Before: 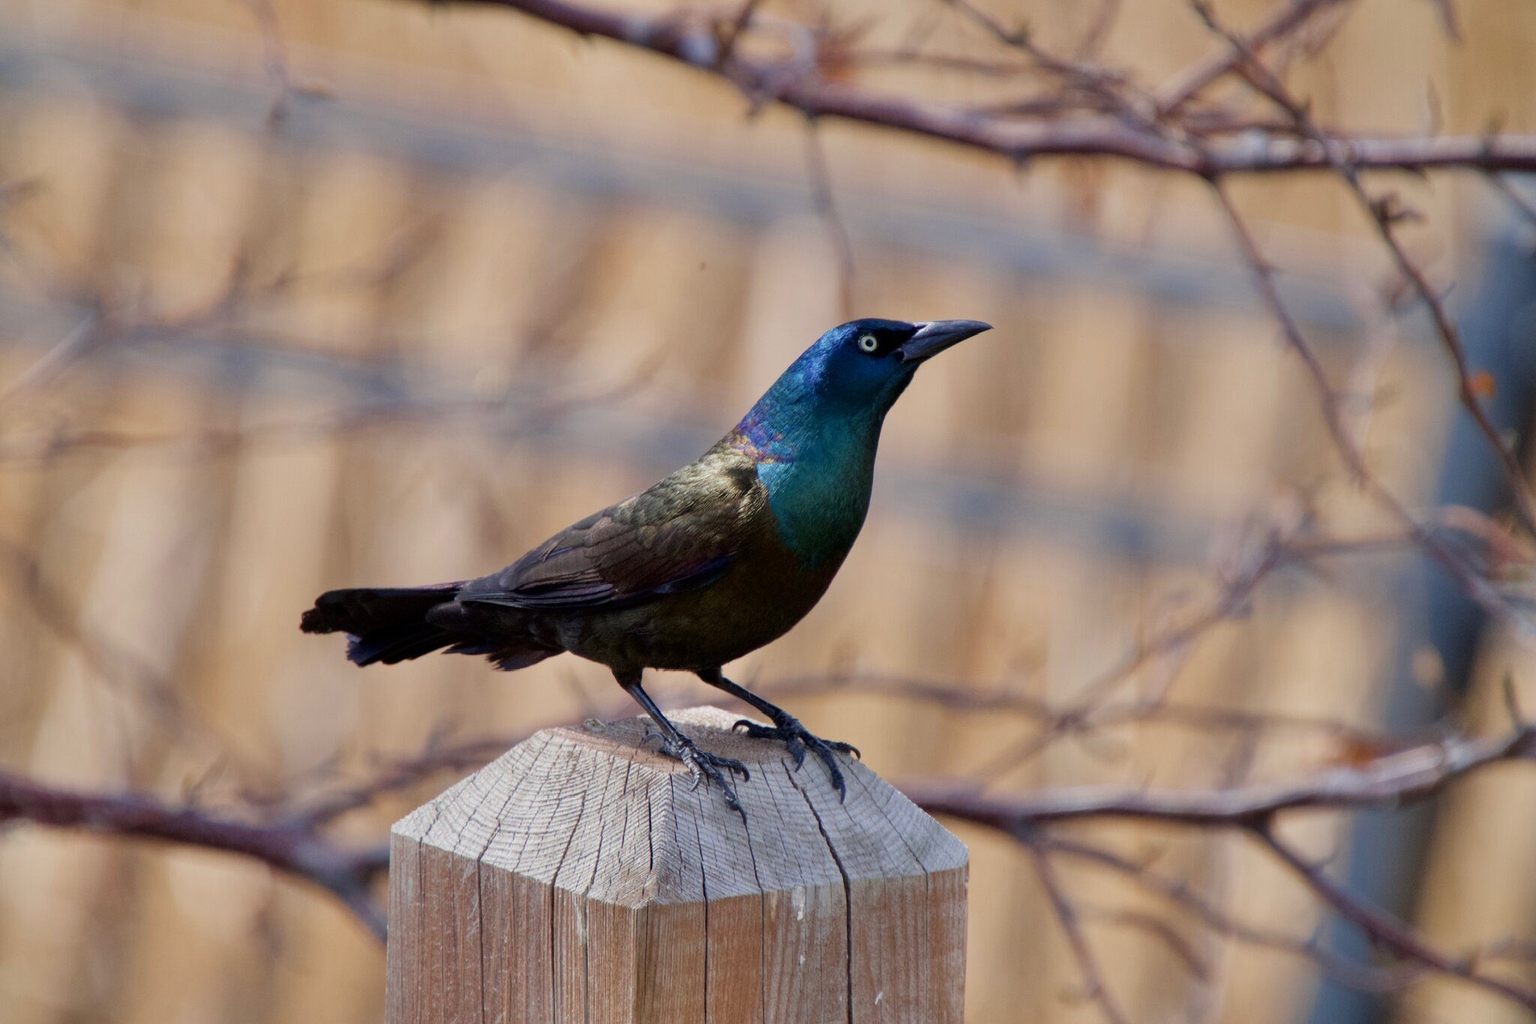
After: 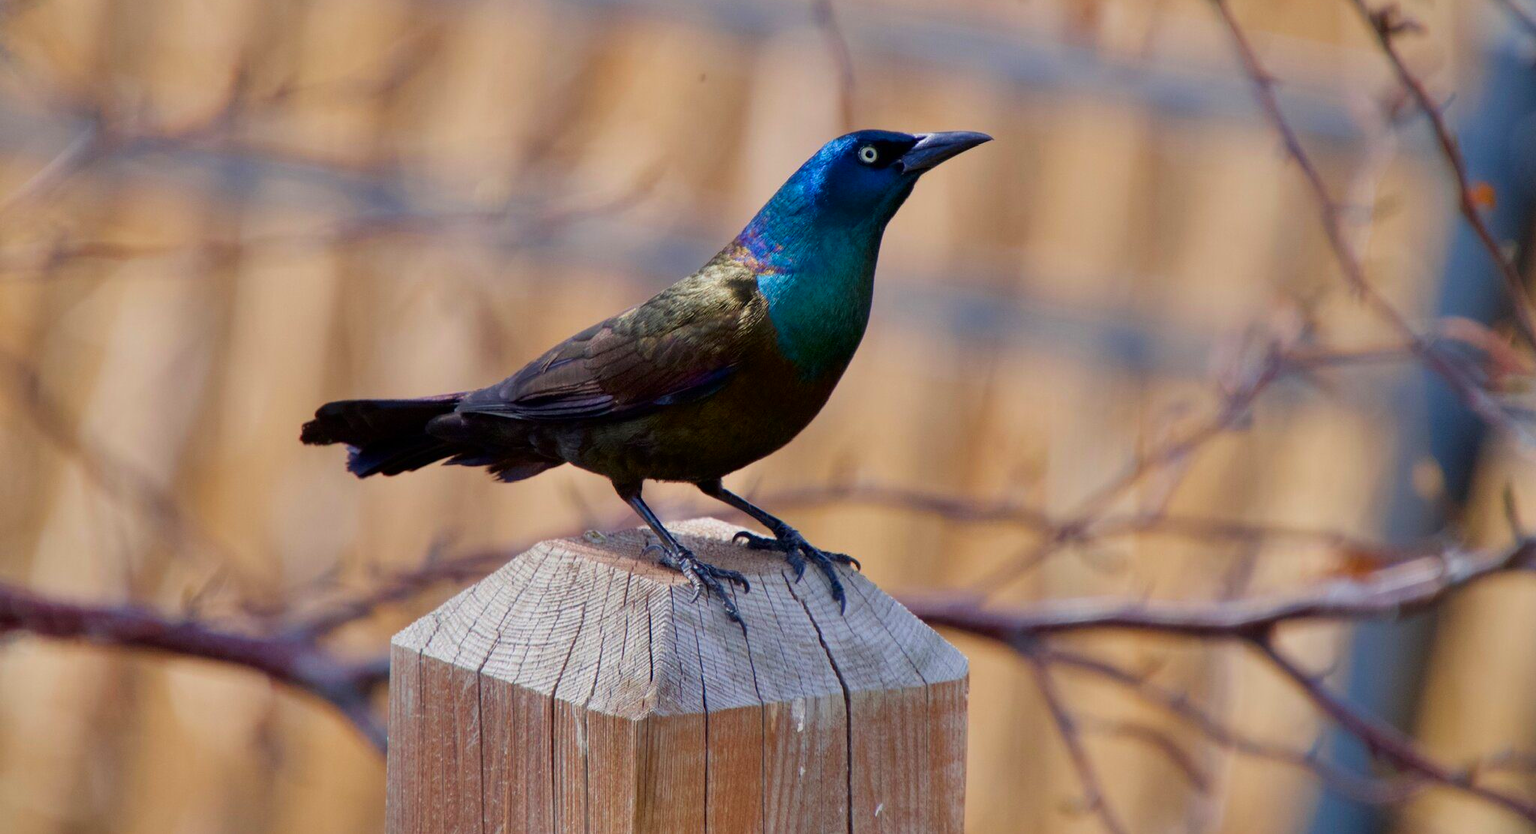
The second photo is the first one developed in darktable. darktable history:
contrast brightness saturation: brightness -0.02, saturation 0.35
shadows and highlights: radius 331.84, shadows 53.55, highlights -100, compress 94.63%, highlights color adjustment 73.23%, soften with gaussian
crop and rotate: top 18.507%
